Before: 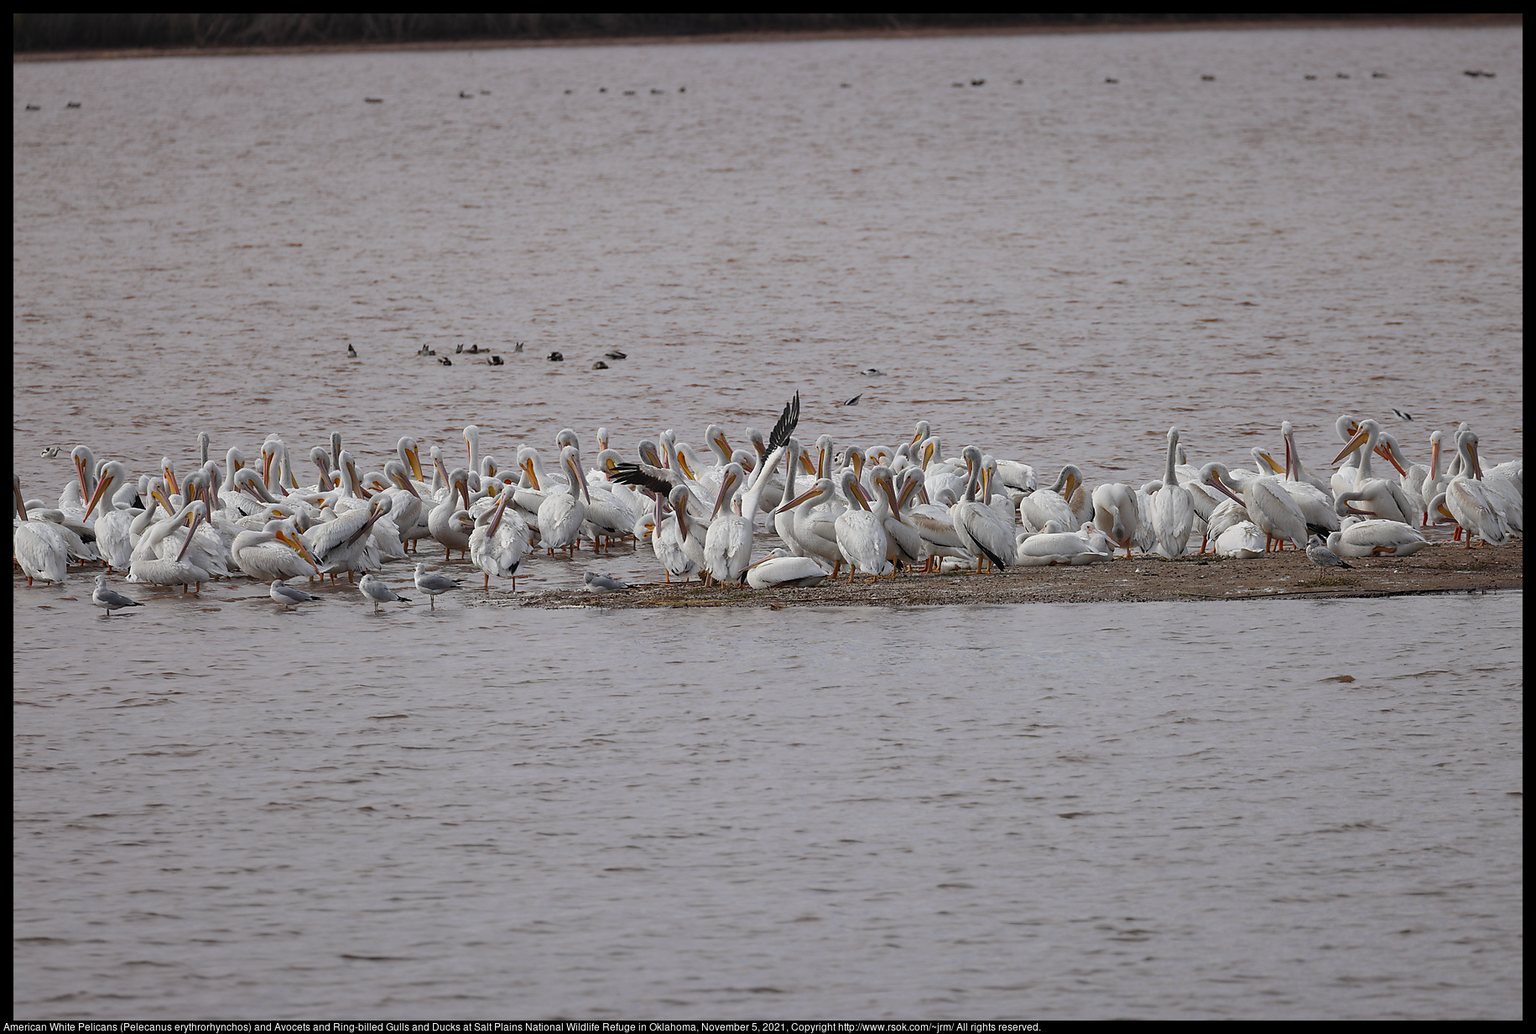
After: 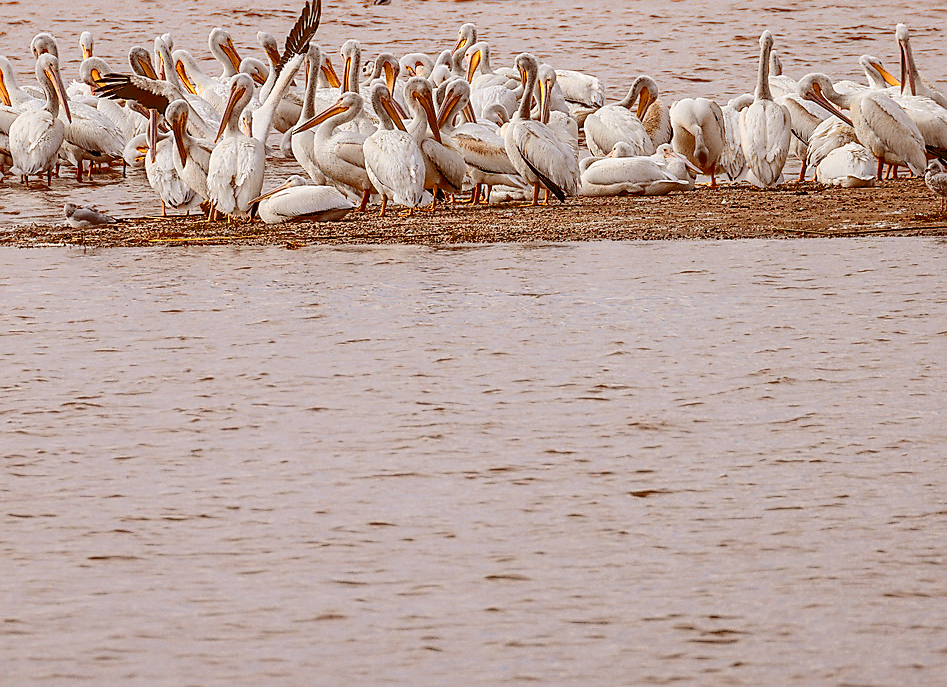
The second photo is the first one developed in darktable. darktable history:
local contrast: highlights 63%, detail 143%, midtone range 0.423
exposure: exposure 0.014 EV, compensate highlight preservation false
tone curve: curves: ch0 [(0, 0) (0.003, 0.14) (0.011, 0.141) (0.025, 0.141) (0.044, 0.142) (0.069, 0.146) (0.1, 0.151) (0.136, 0.16) (0.177, 0.182) (0.224, 0.214) (0.277, 0.272) (0.335, 0.35) (0.399, 0.453) (0.468, 0.548) (0.543, 0.634) (0.623, 0.715) (0.709, 0.778) (0.801, 0.848) (0.898, 0.902) (1, 1)], color space Lab, independent channels, preserve colors none
color balance rgb: global offset › luminance -0.226%, global offset › chroma 0.272%, linear chroma grading › global chroma 15.657%, perceptual saturation grading › global saturation 16.47%, global vibrance 14.419%
sharpen: on, module defaults
crop: left 34.518%, top 38.838%, right 13.729%, bottom 5.381%
color zones: curves: ch0 [(0.018, 0.548) (0.197, 0.654) (0.425, 0.447) (0.605, 0.658) (0.732, 0.579)]; ch1 [(0.105, 0.531) (0.224, 0.531) (0.386, 0.39) (0.618, 0.456) (0.732, 0.456) (0.956, 0.421)]; ch2 [(0.039, 0.583) (0.215, 0.465) (0.399, 0.544) (0.465, 0.548) (0.614, 0.447) (0.724, 0.43) (0.882, 0.623) (0.956, 0.632)]
color correction: highlights a* -0.535, highlights b* 0.164, shadows a* 4.9, shadows b* 20.58
